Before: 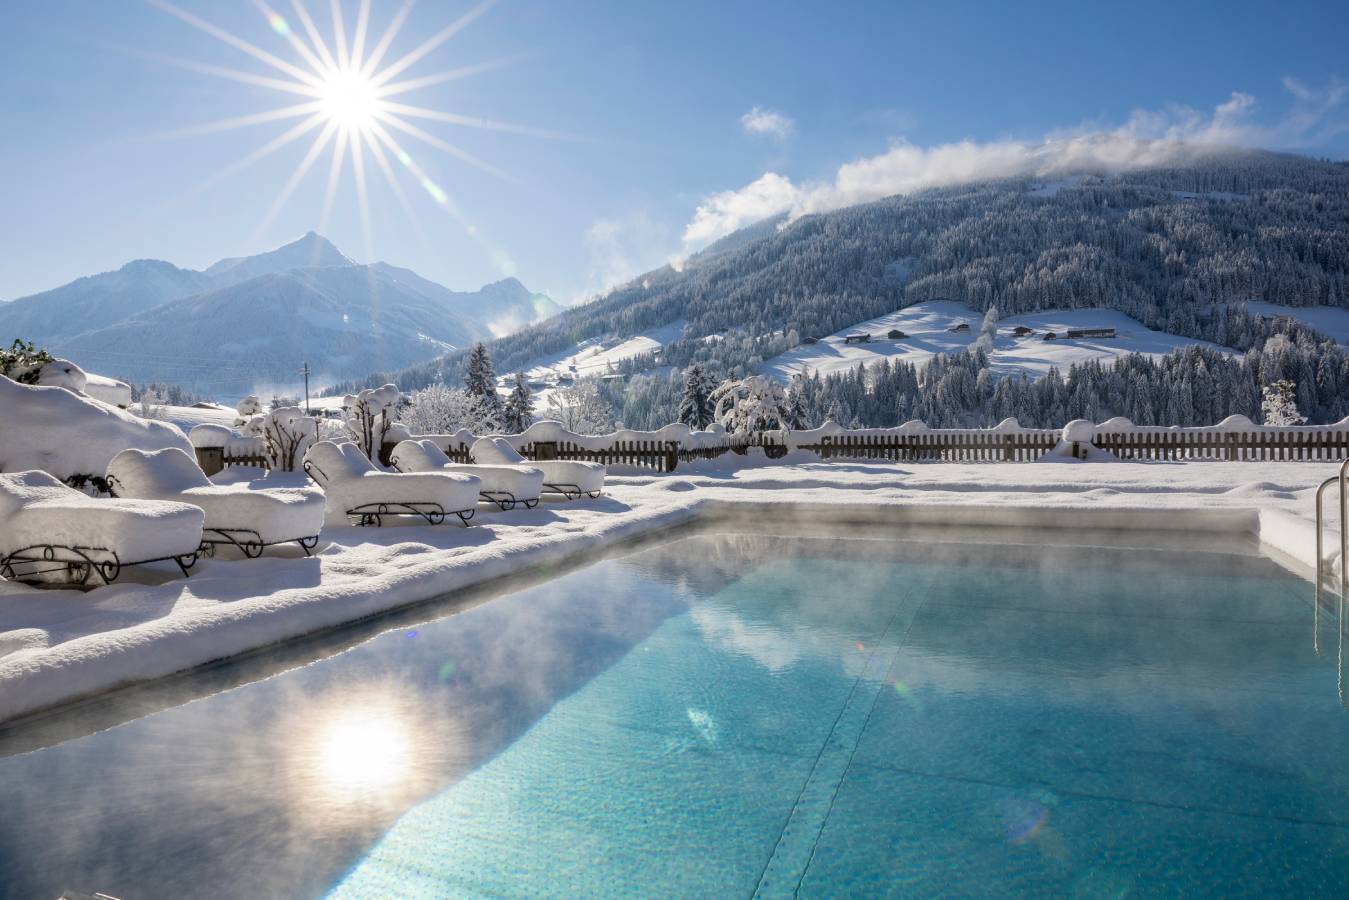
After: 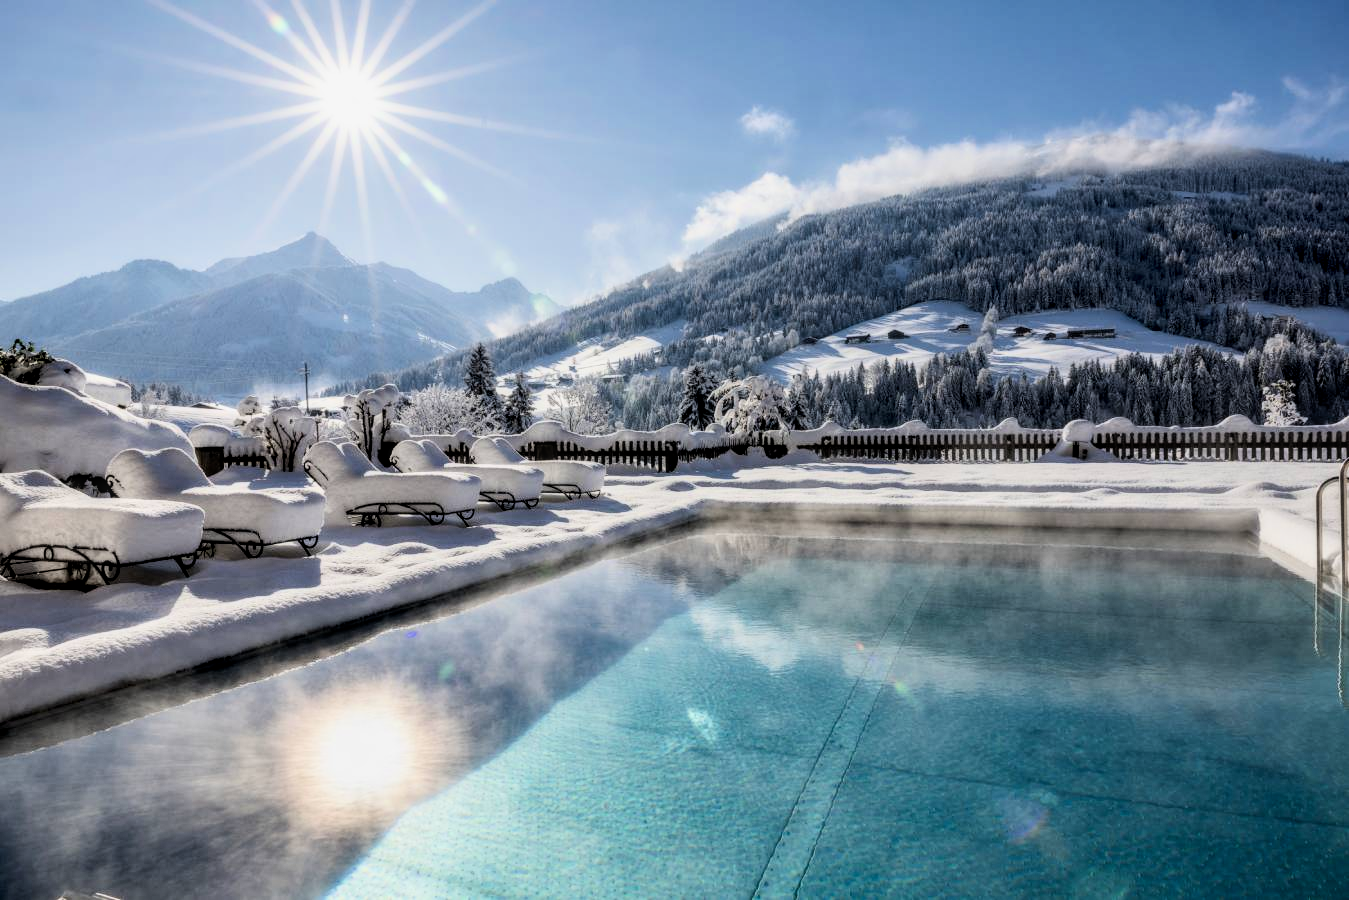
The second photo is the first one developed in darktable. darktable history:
contrast equalizer: y [[0.514, 0.573, 0.581, 0.508, 0.5, 0.5], [0.5 ×6], [0.5 ×6], [0 ×6], [0 ×6]], mix 0.79
filmic rgb: hardness 4.17, contrast 1.364, color science v6 (2022)
local contrast: on, module defaults
